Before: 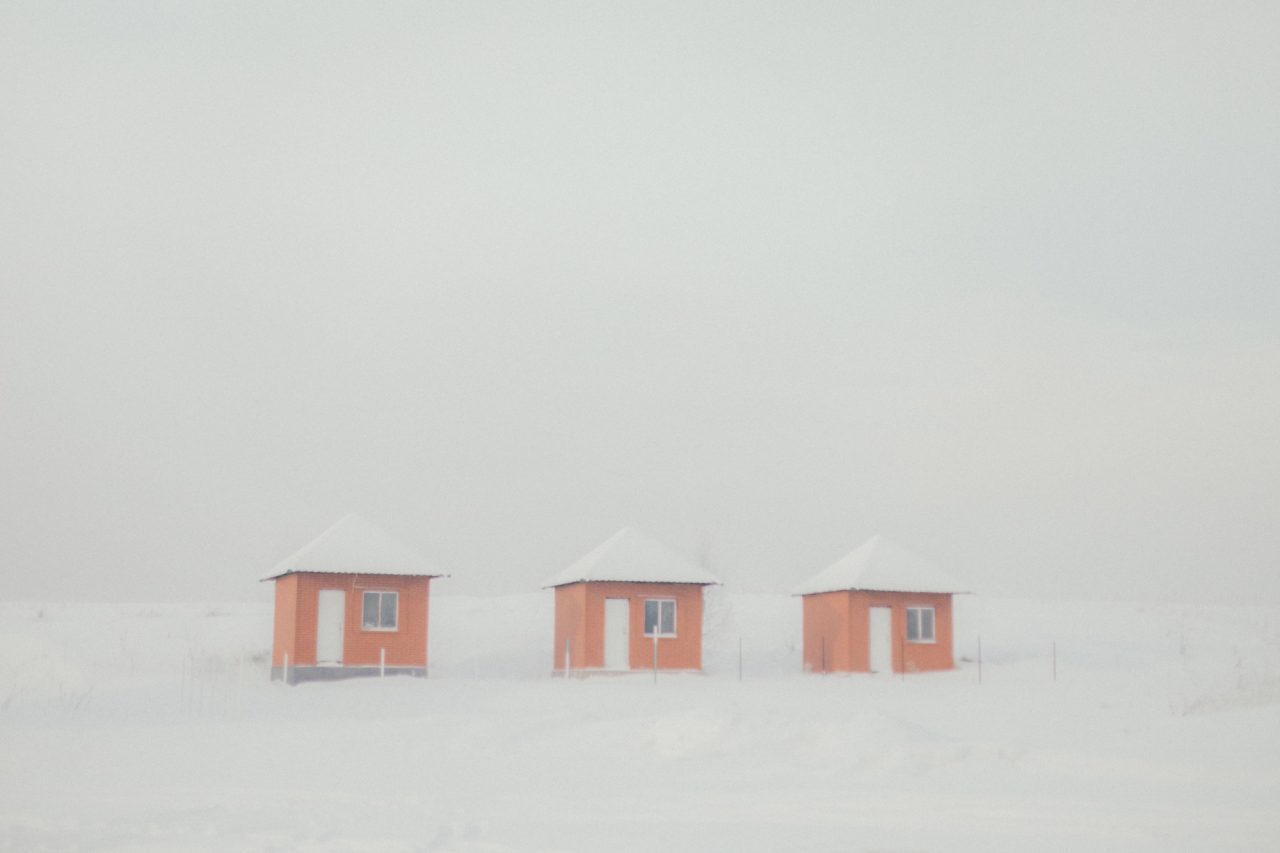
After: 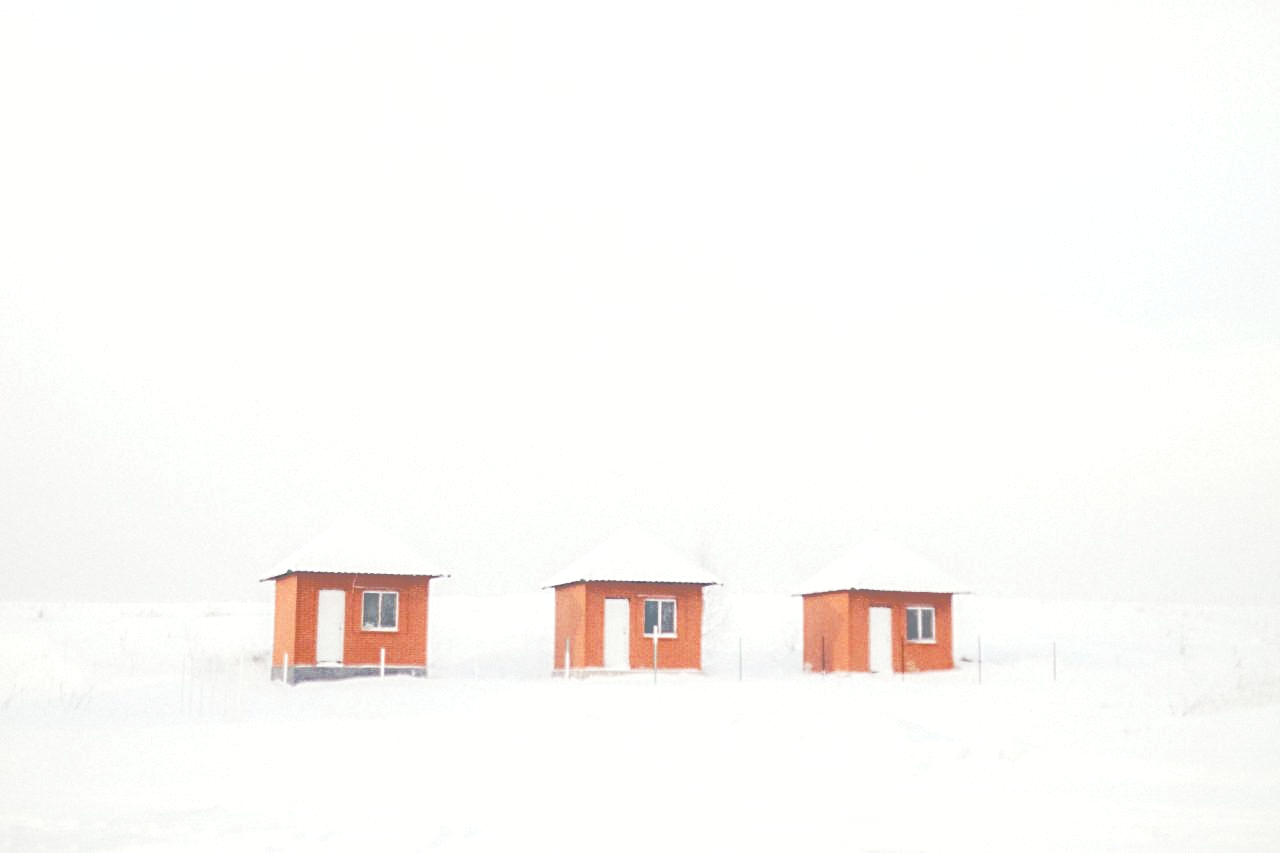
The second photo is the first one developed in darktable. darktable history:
sharpen: radius 2.778
shadows and highlights: on, module defaults
tone curve: curves: ch0 [(0, 0) (0.003, 0.036) (0.011, 0.04) (0.025, 0.042) (0.044, 0.052) (0.069, 0.066) (0.1, 0.085) (0.136, 0.106) (0.177, 0.144) (0.224, 0.188) (0.277, 0.241) (0.335, 0.307) (0.399, 0.382) (0.468, 0.466) (0.543, 0.56) (0.623, 0.672) (0.709, 0.772) (0.801, 0.876) (0.898, 0.949) (1, 1)], preserve colors none
exposure: black level correction 0, exposure 0.698 EV, compensate highlight preservation false
tone equalizer: -7 EV 0.203 EV, -6 EV 0.13 EV, -5 EV 0.074 EV, -4 EV 0.05 EV, -2 EV -0.039 EV, -1 EV -0.059 EV, +0 EV -0.055 EV, edges refinement/feathering 500, mask exposure compensation -1.57 EV, preserve details no
